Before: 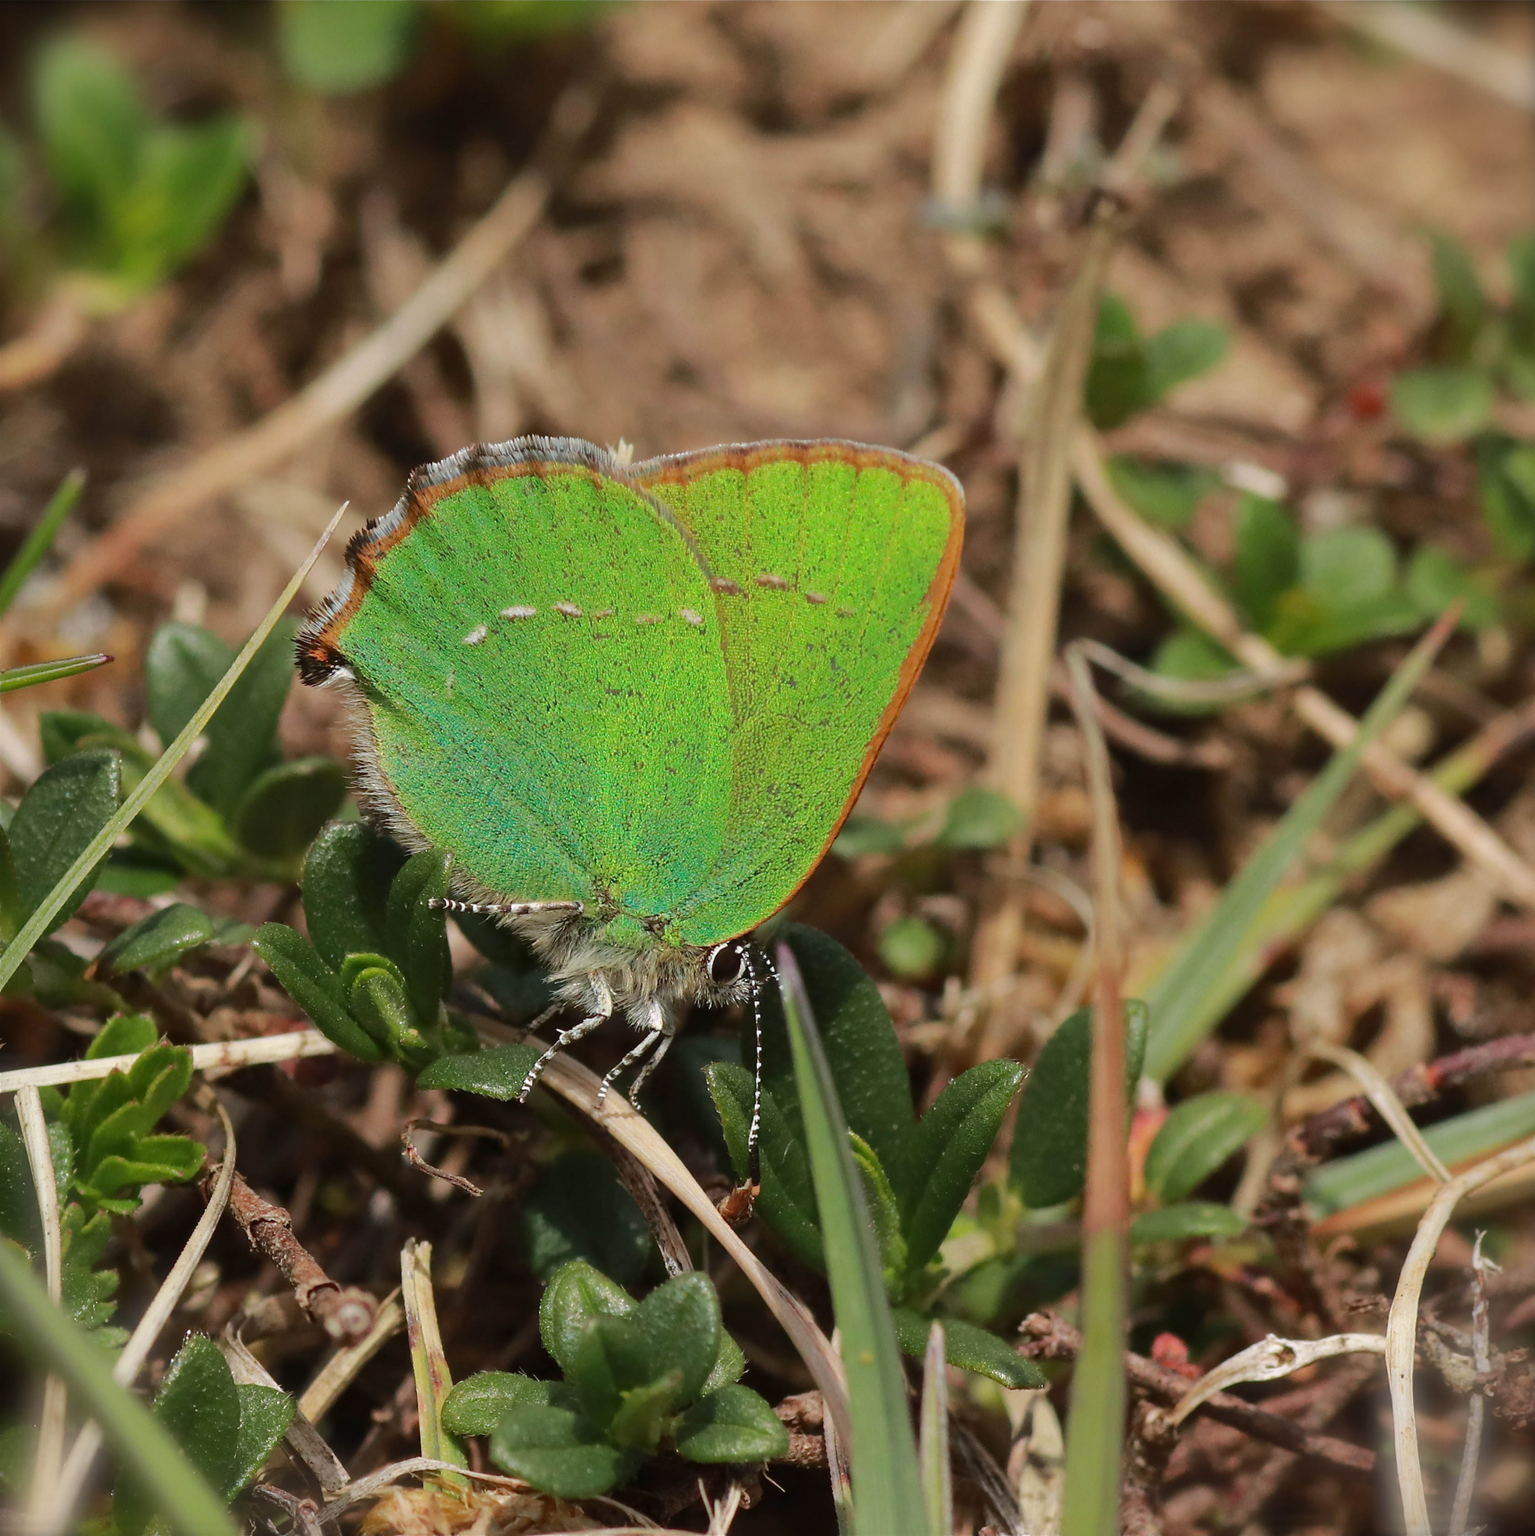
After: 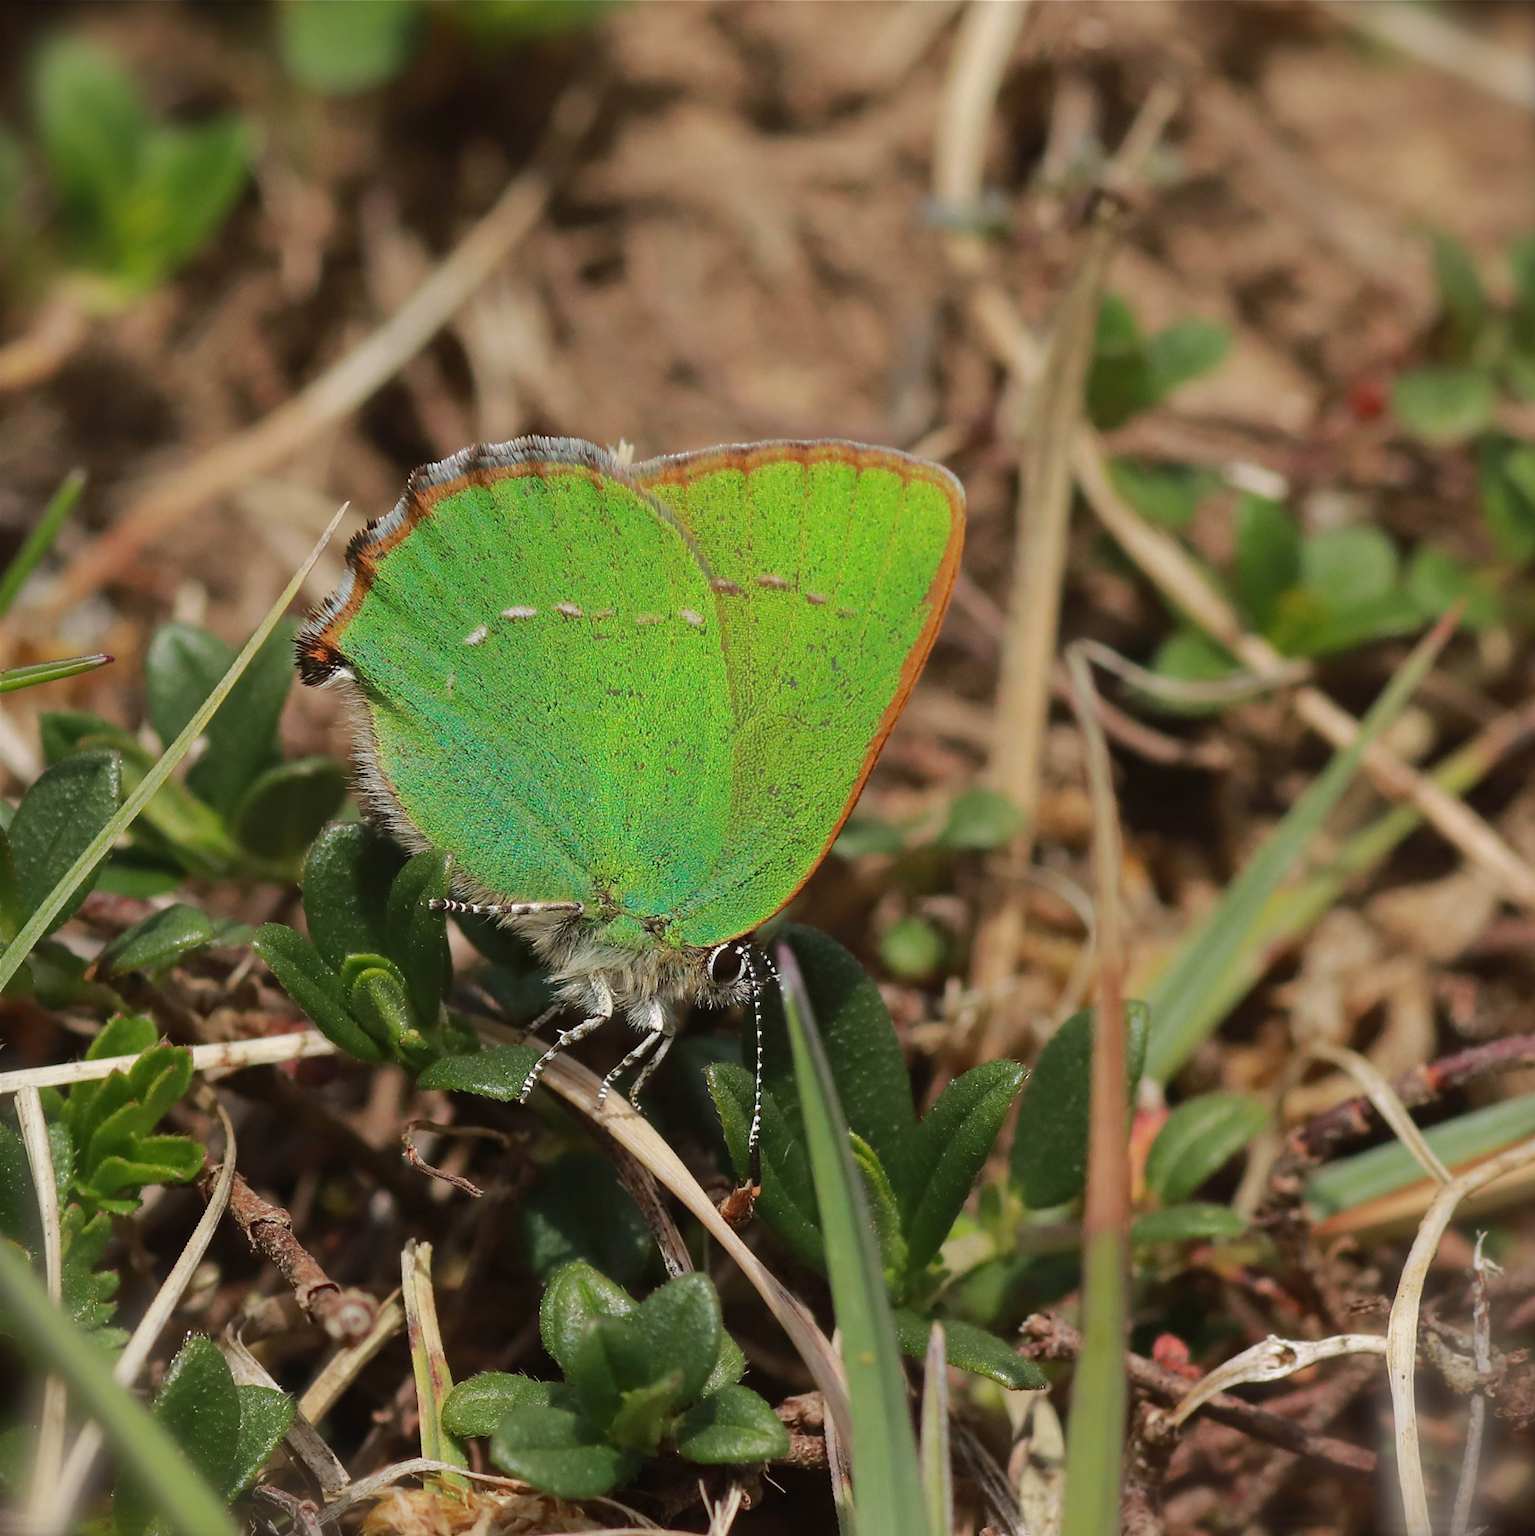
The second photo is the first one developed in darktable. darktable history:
local contrast: mode bilateral grid, contrast 100, coarseness 100, detail 94%, midtone range 0.2
